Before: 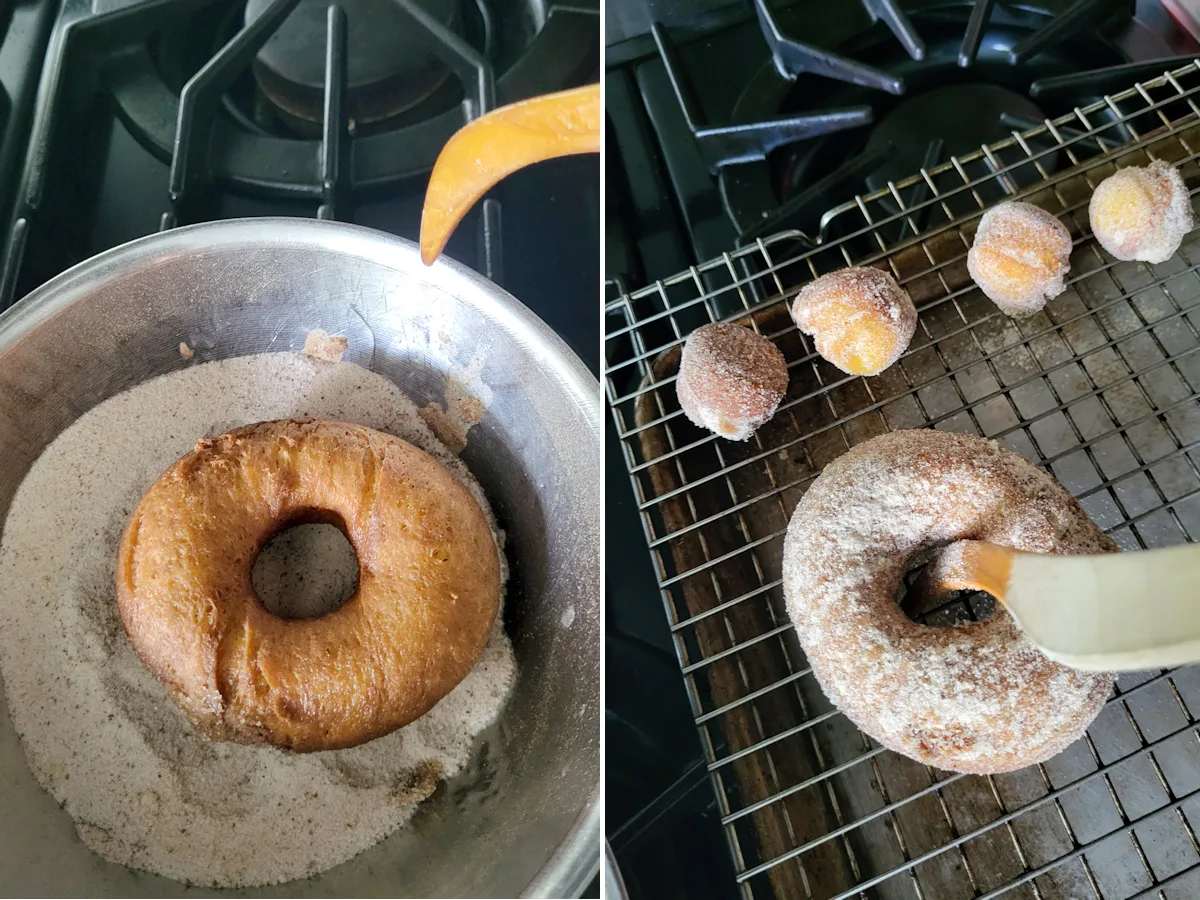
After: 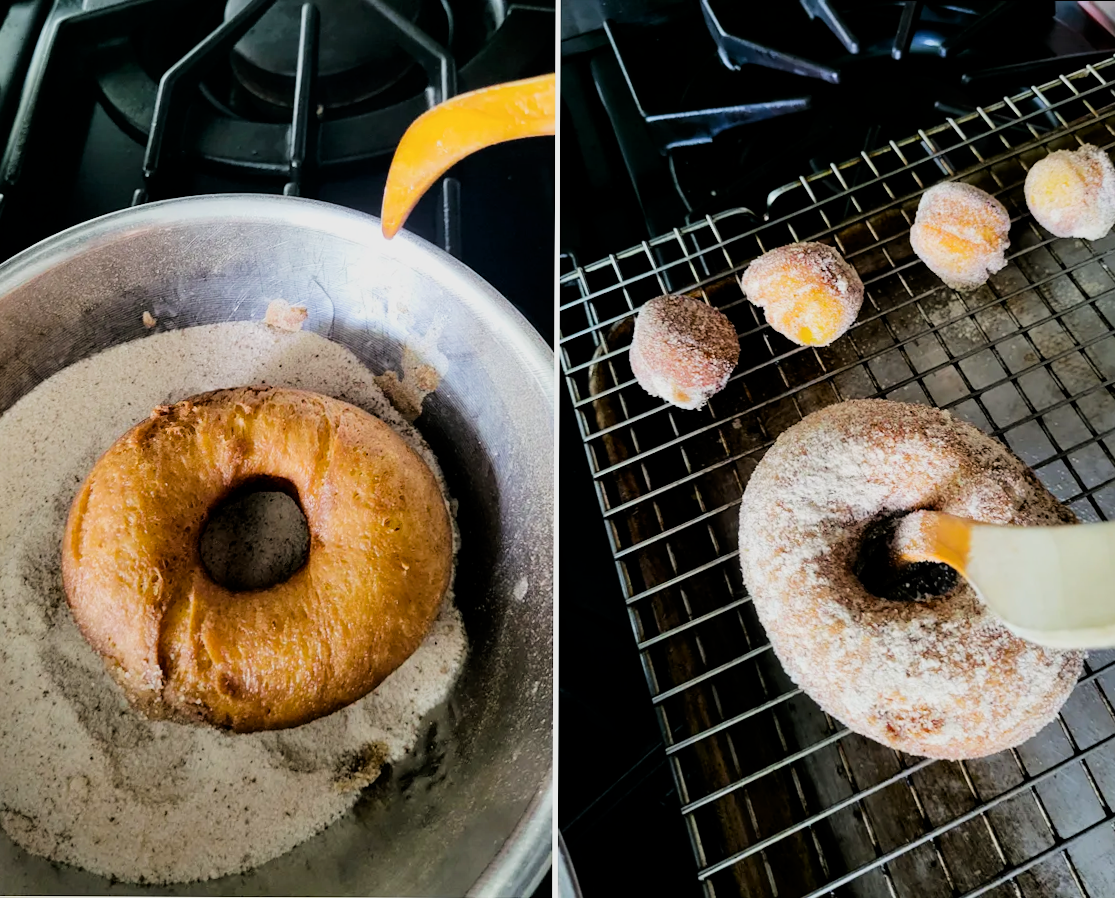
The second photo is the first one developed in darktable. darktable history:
rotate and perspective: rotation 0.215°, lens shift (vertical) -0.139, crop left 0.069, crop right 0.939, crop top 0.002, crop bottom 0.996
shadows and highlights: shadows -30, highlights 30
filmic rgb: black relative exposure -5 EV, hardness 2.88, contrast 1.3, highlights saturation mix -30%
color balance rgb: perceptual saturation grading › global saturation 20%, global vibrance 20%
